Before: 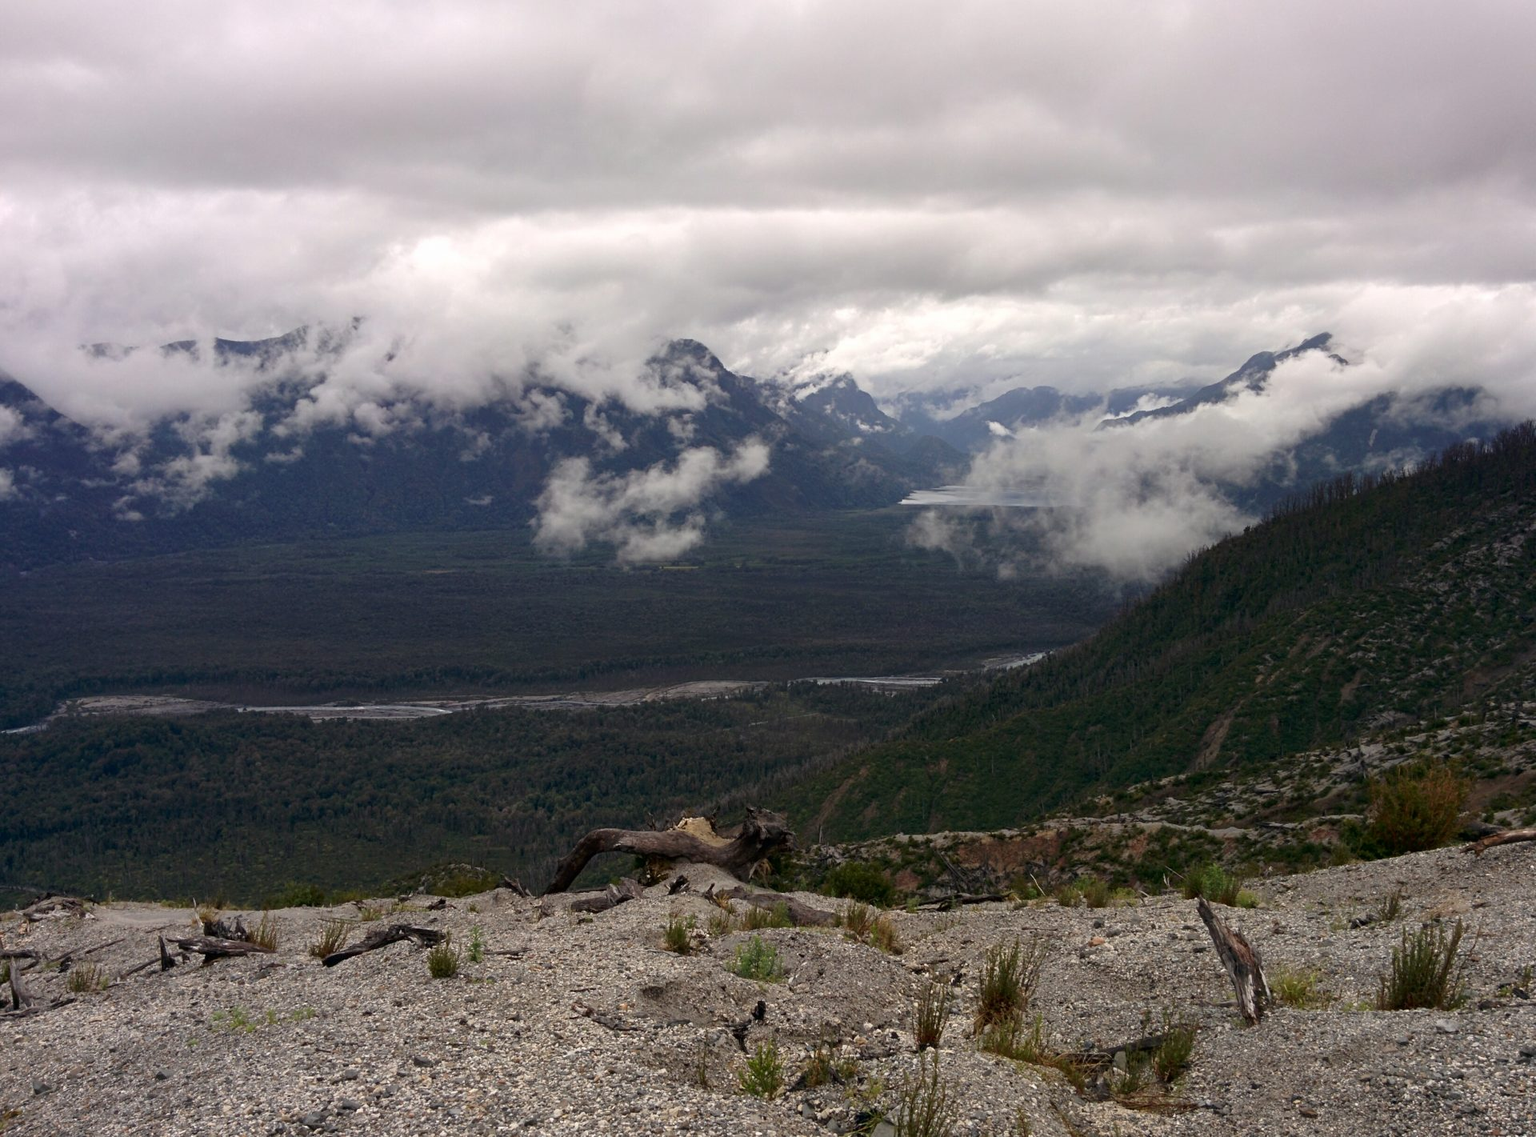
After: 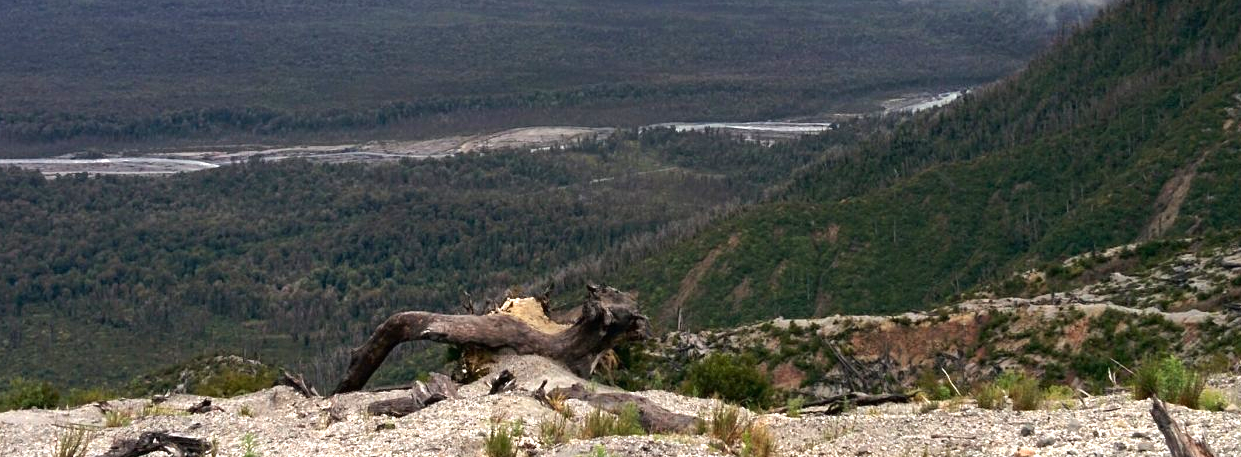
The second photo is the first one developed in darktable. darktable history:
tone equalizer: -8 EV -0.38 EV, -7 EV -0.401 EV, -6 EV -0.356 EV, -5 EV -0.194 EV, -3 EV 0.224 EV, -2 EV 0.343 EV, -1 EV 0.397 EV, +0 EV 0.417 EV
exposure: black level correction 0, exposure 1.107 EV, compensate highlight preservation false
crop: left 18.072%, top 50.974%, right 17.251%, bottom 16.865%
